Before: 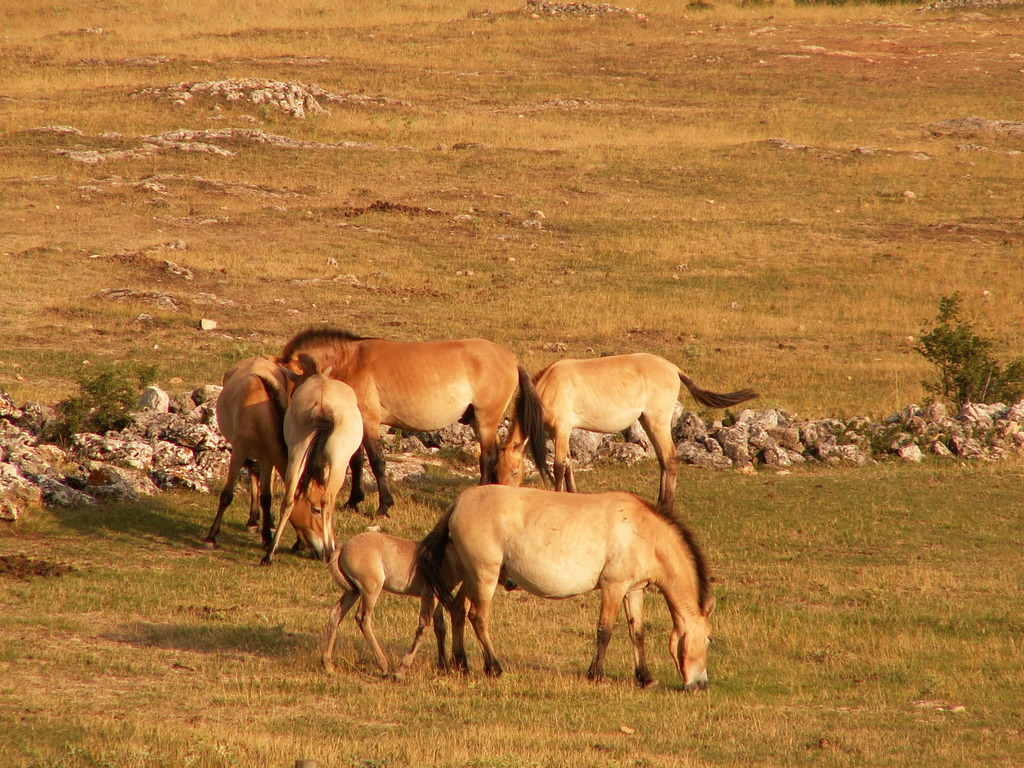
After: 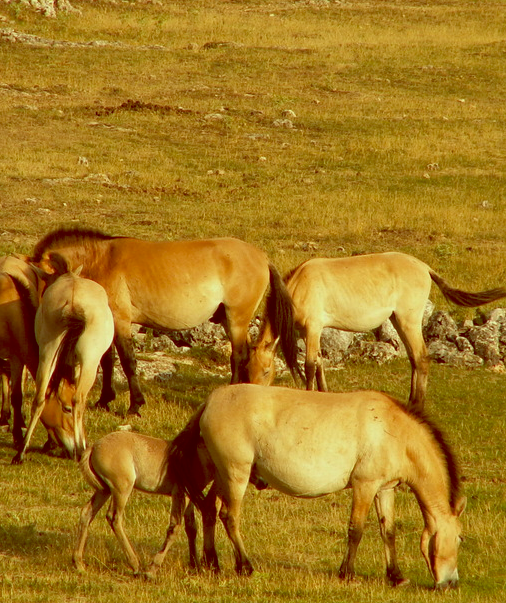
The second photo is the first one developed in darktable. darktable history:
crop and rotate: angle 0.02°, left 24.353%, top 13.219%, right 26.156%, bottom 8.224%
color balance: lift [1, 1.015, 0.987, 0.985], gamma [1, 0.959, 1.042, 0.958], gain [0.927, 0.938, 1.072, 0.928], contrast 1.5%
